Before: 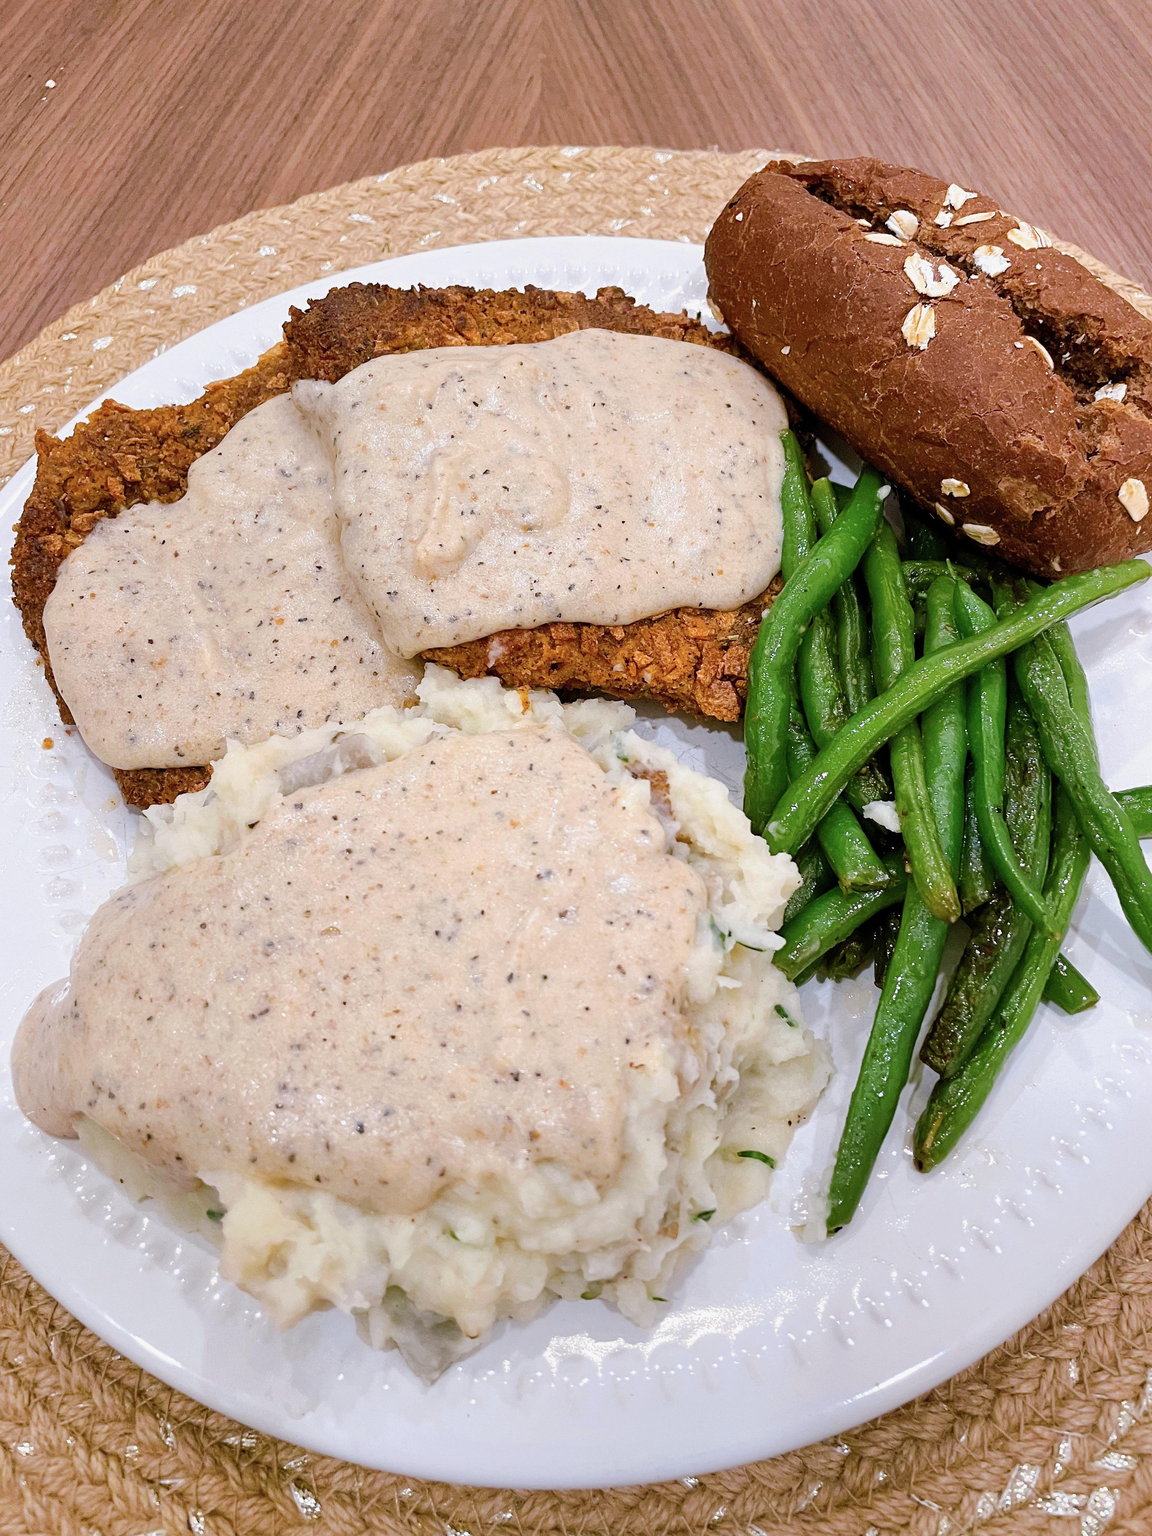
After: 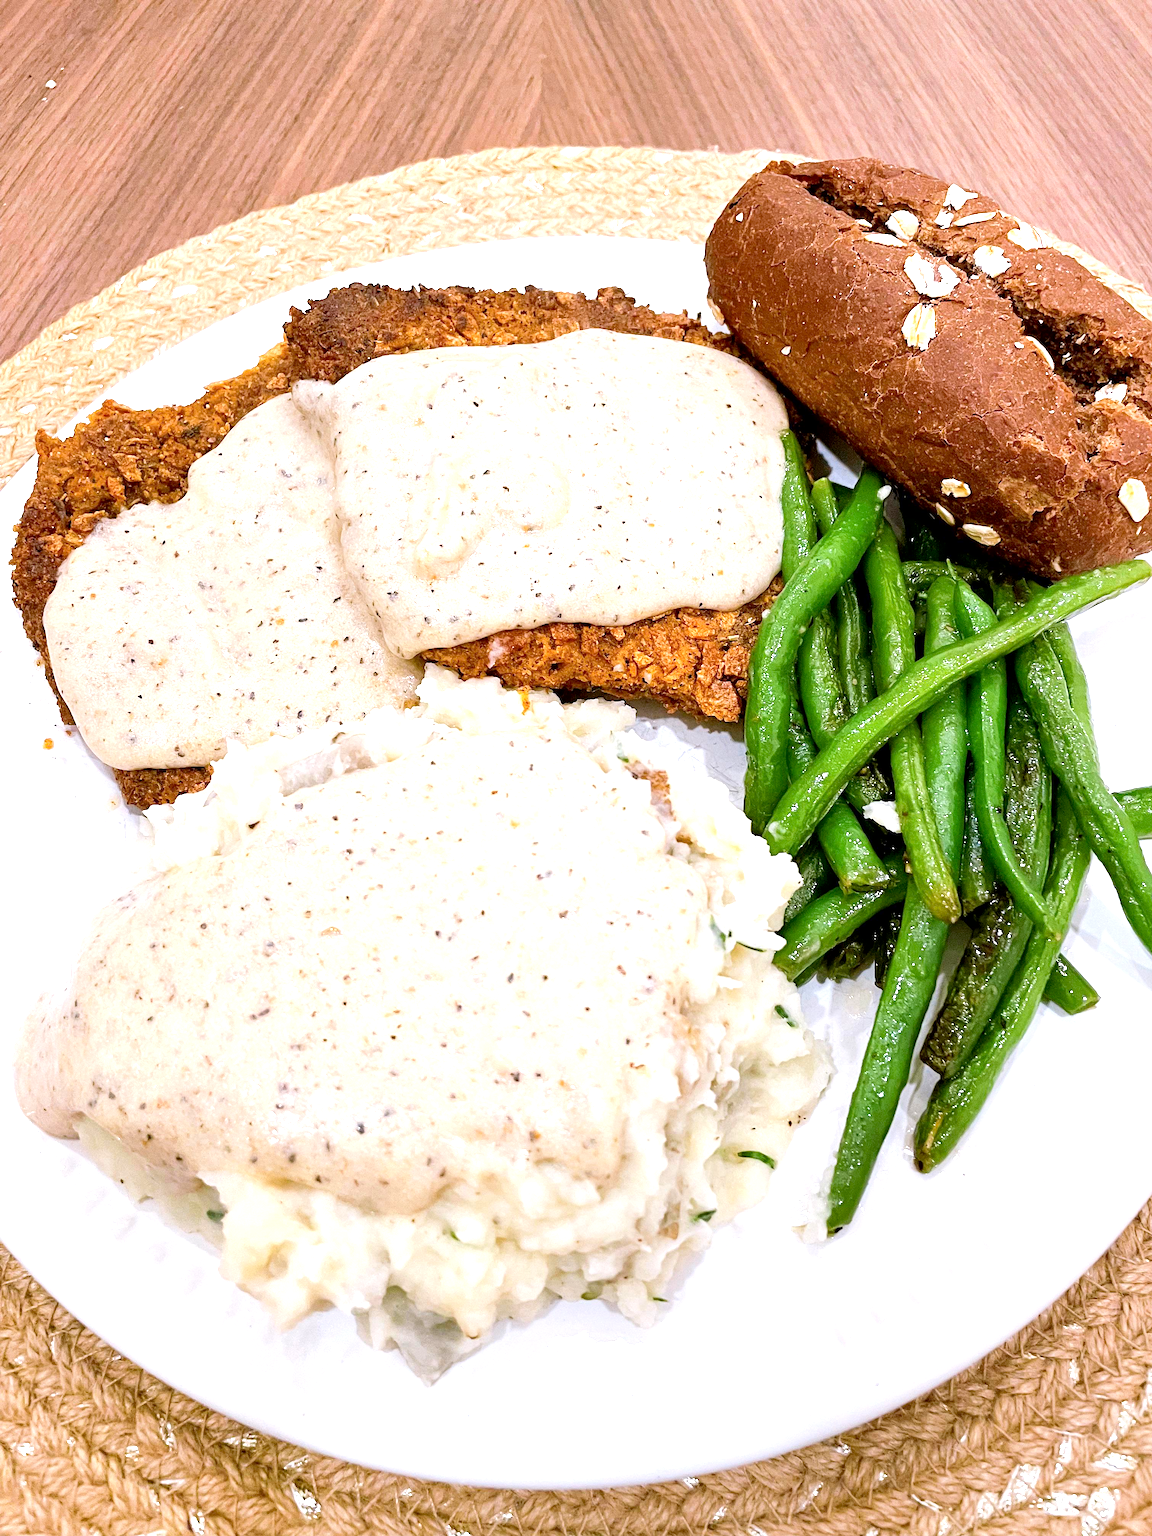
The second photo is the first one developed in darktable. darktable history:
contrast brightness saturation: saturation -0.04
exposure: exposure 0.935 EV, compensate highlight preservation false
